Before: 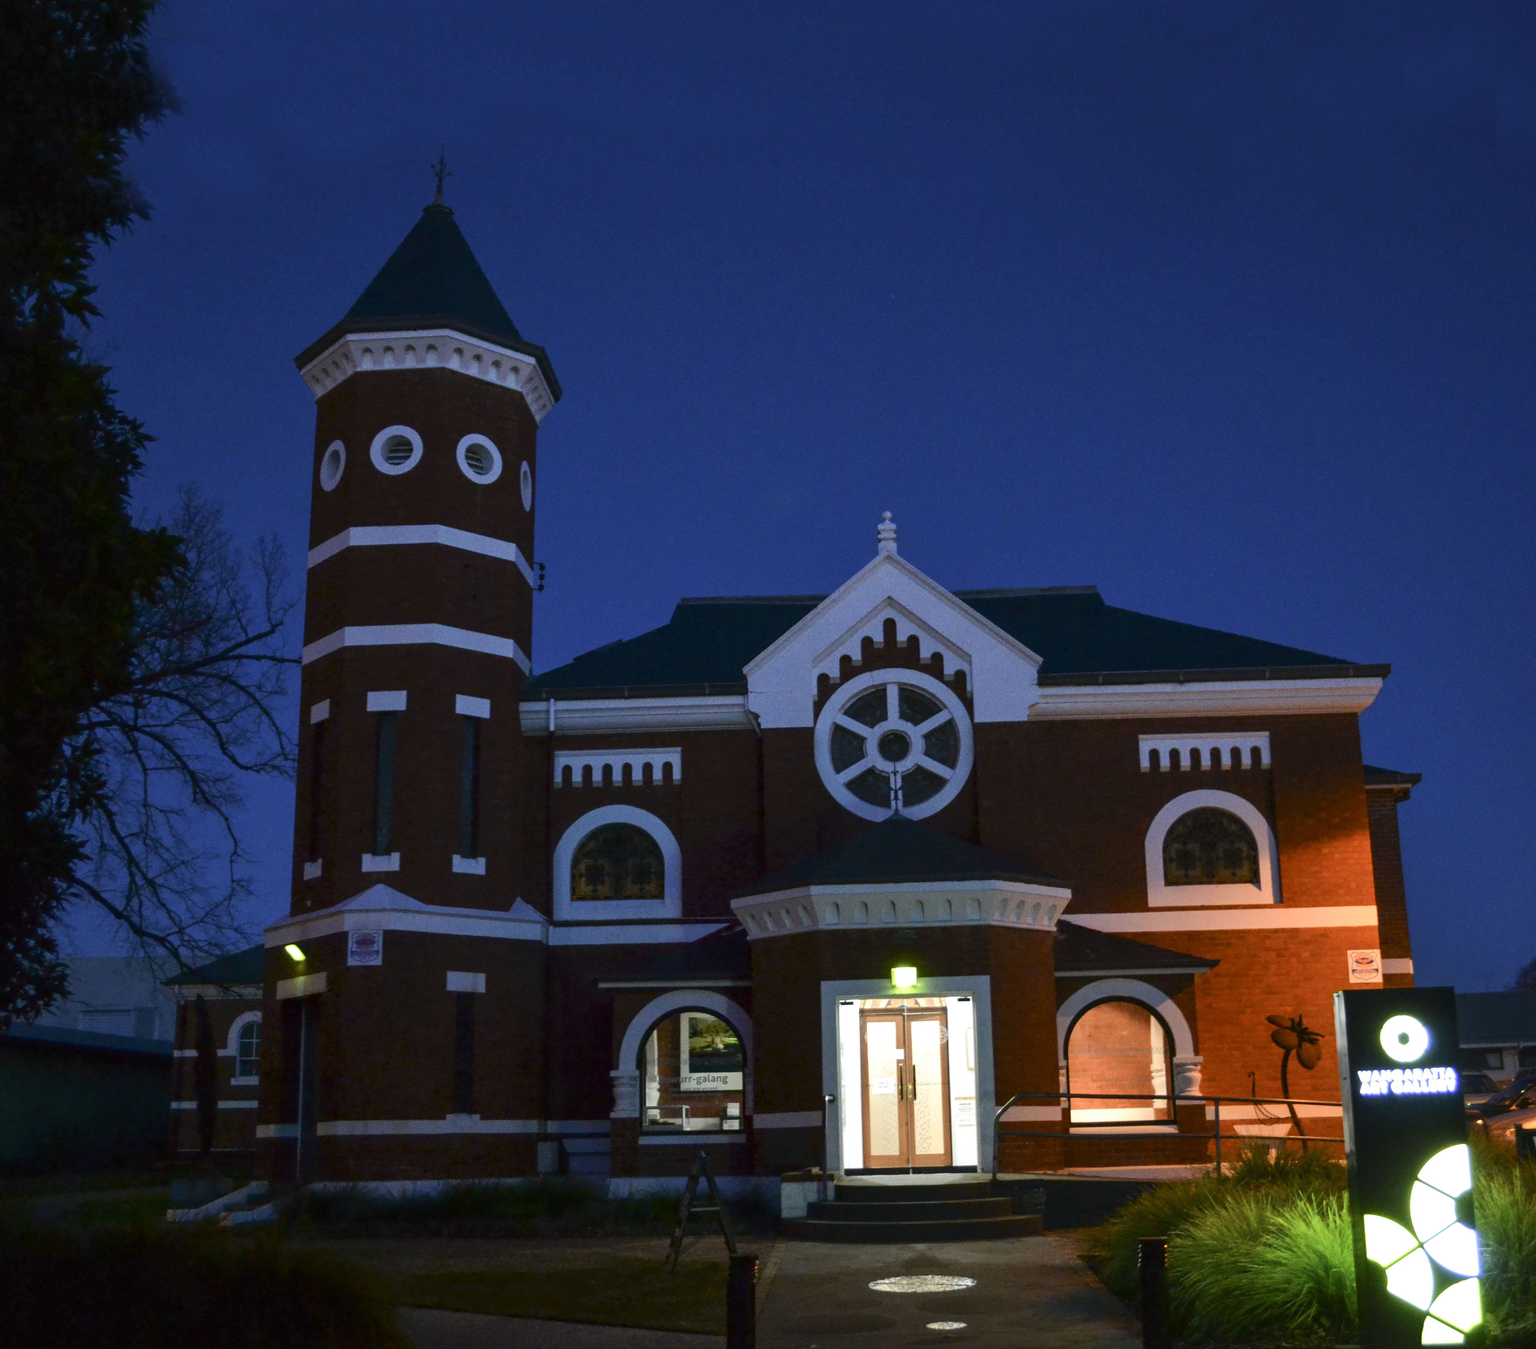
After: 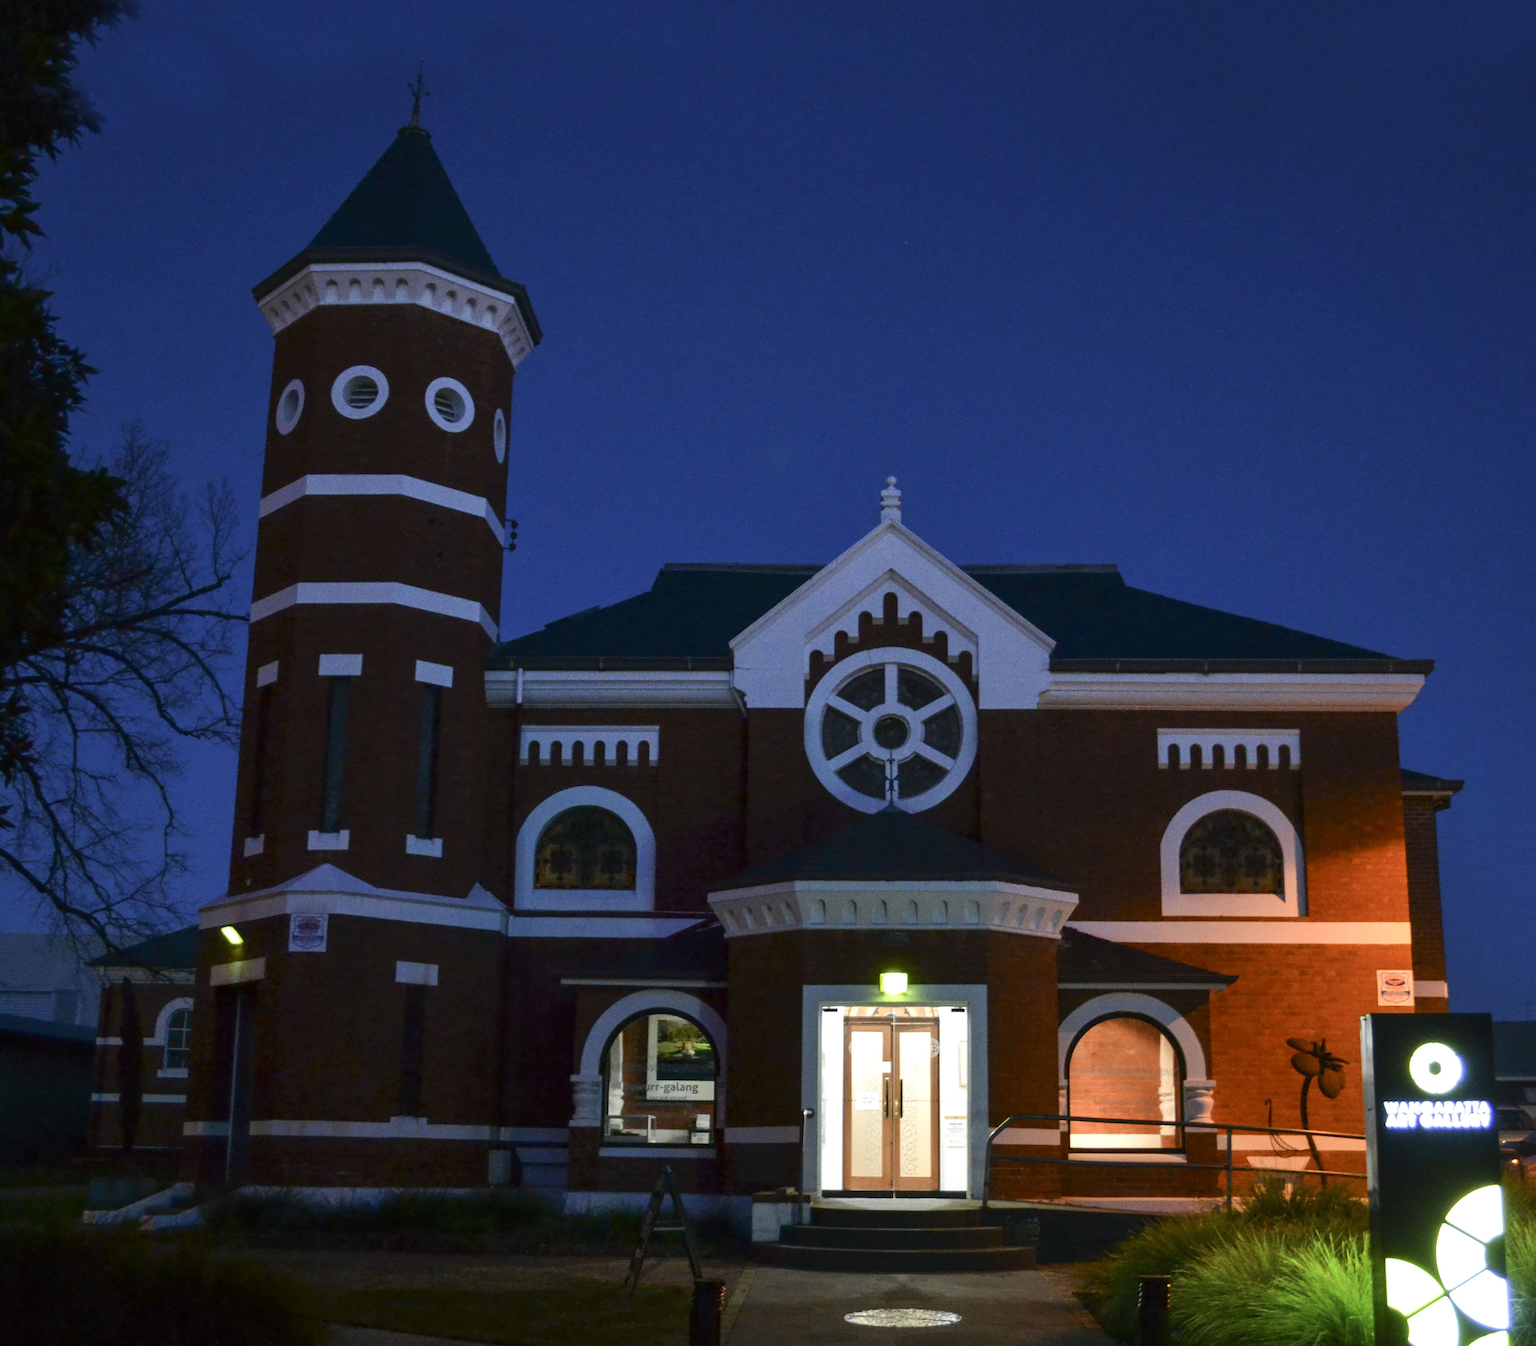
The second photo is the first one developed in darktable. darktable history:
crop and rotate: angle -1.86°, left 3.138%, top 4.189%, right 1.65%, bottom 0.734%
